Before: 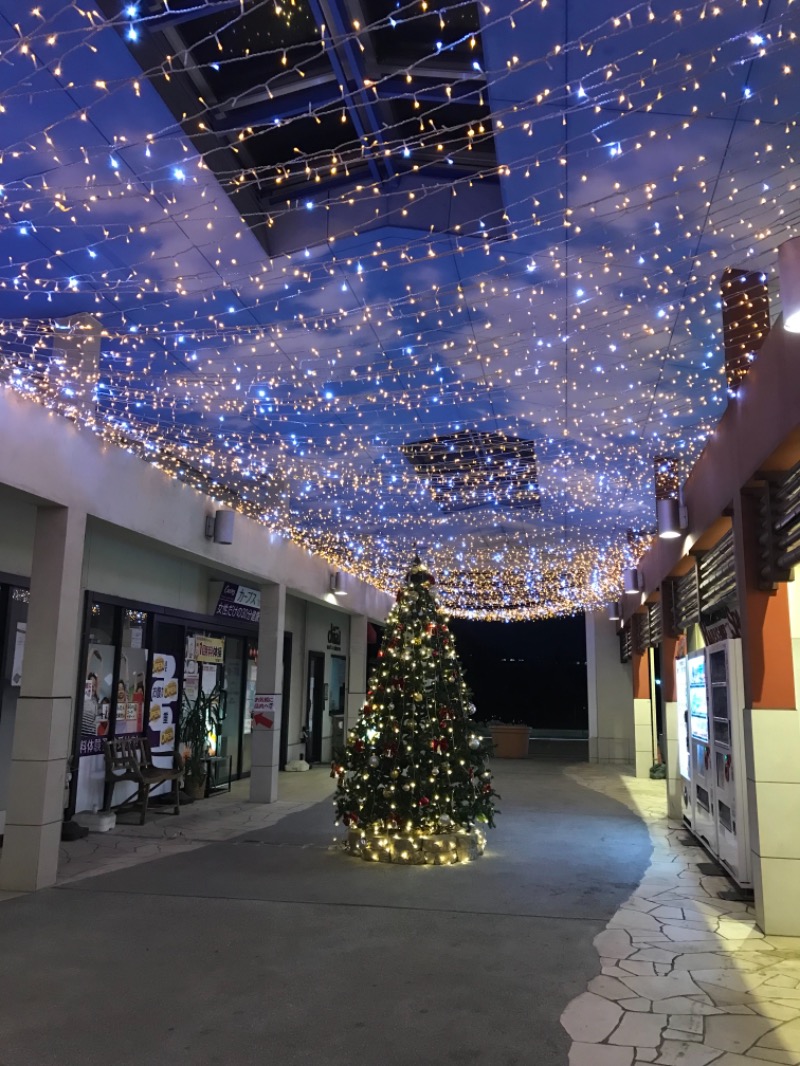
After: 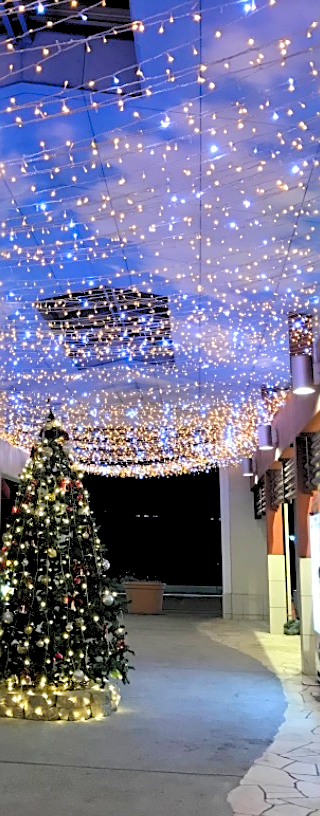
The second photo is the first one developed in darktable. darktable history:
crop: left 45.844%, top 13.525%, right 14.104%, bottom 9.913%
sharpen: on, module defaults
levels: levels [0.072, 0.414, 0.976]
